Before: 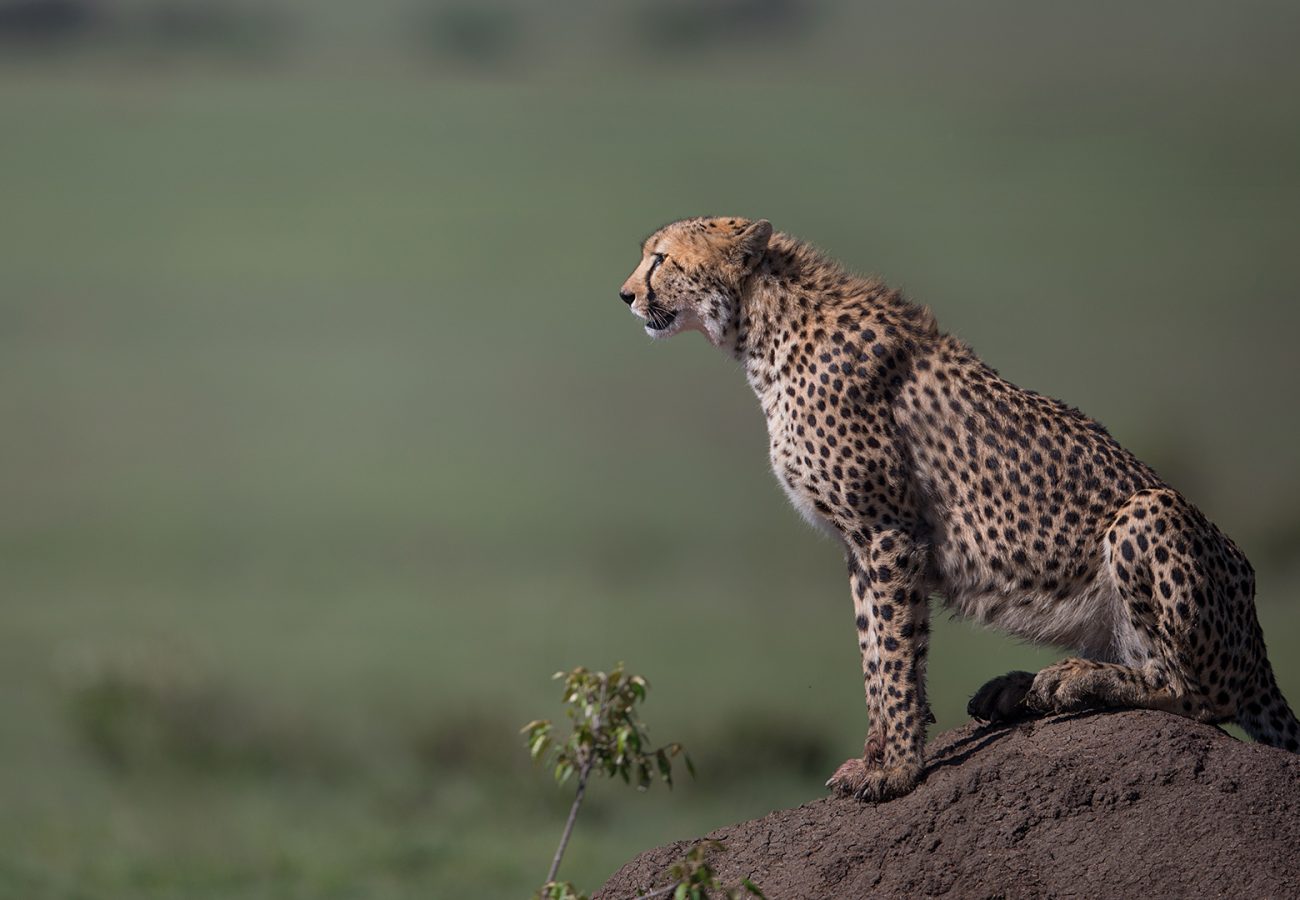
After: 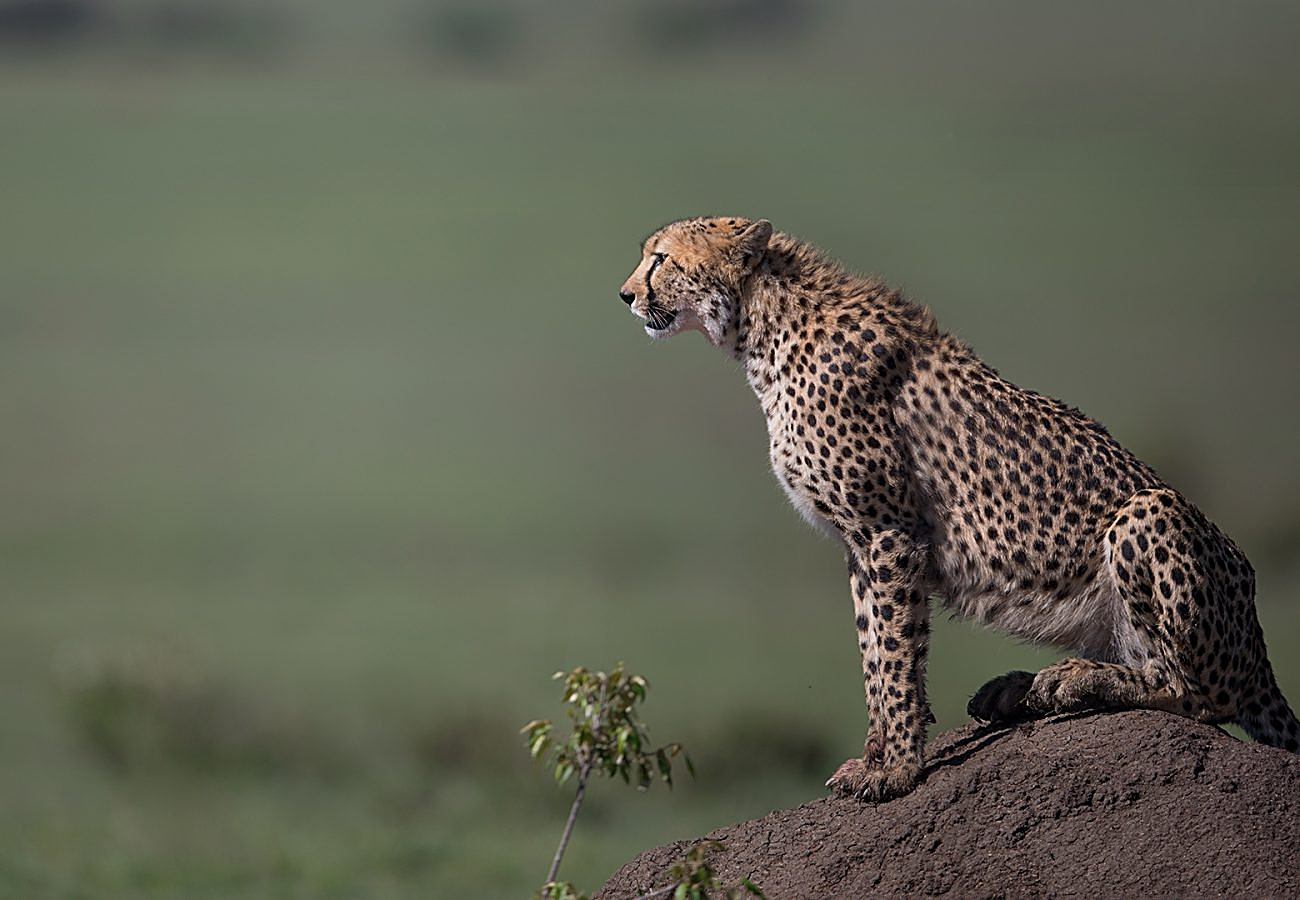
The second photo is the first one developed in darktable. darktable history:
sharpen: amount 0.738
